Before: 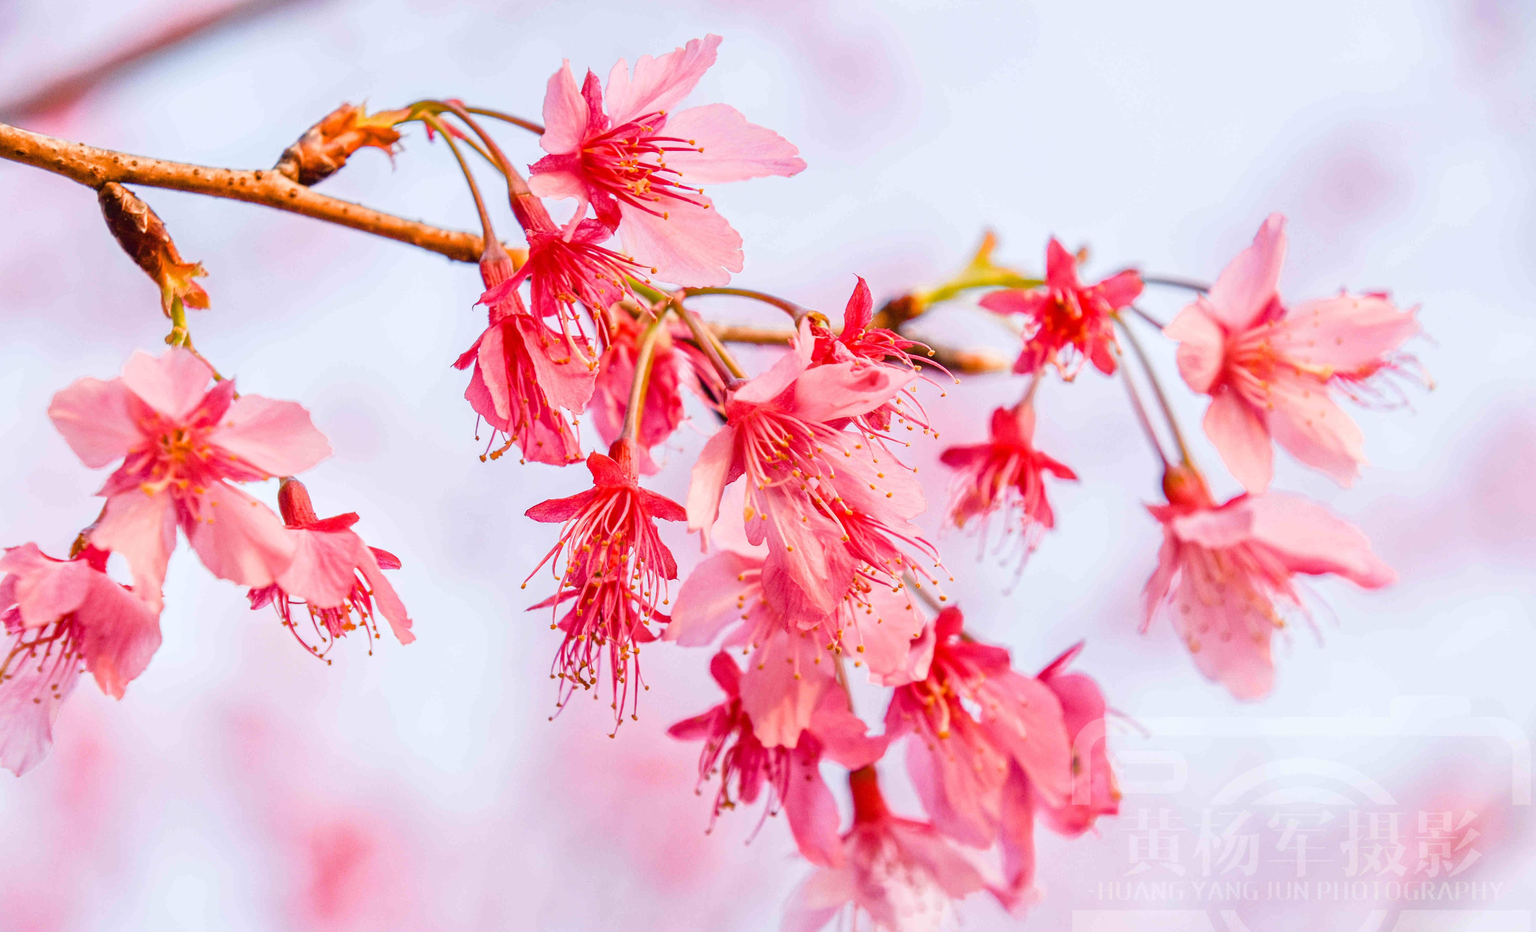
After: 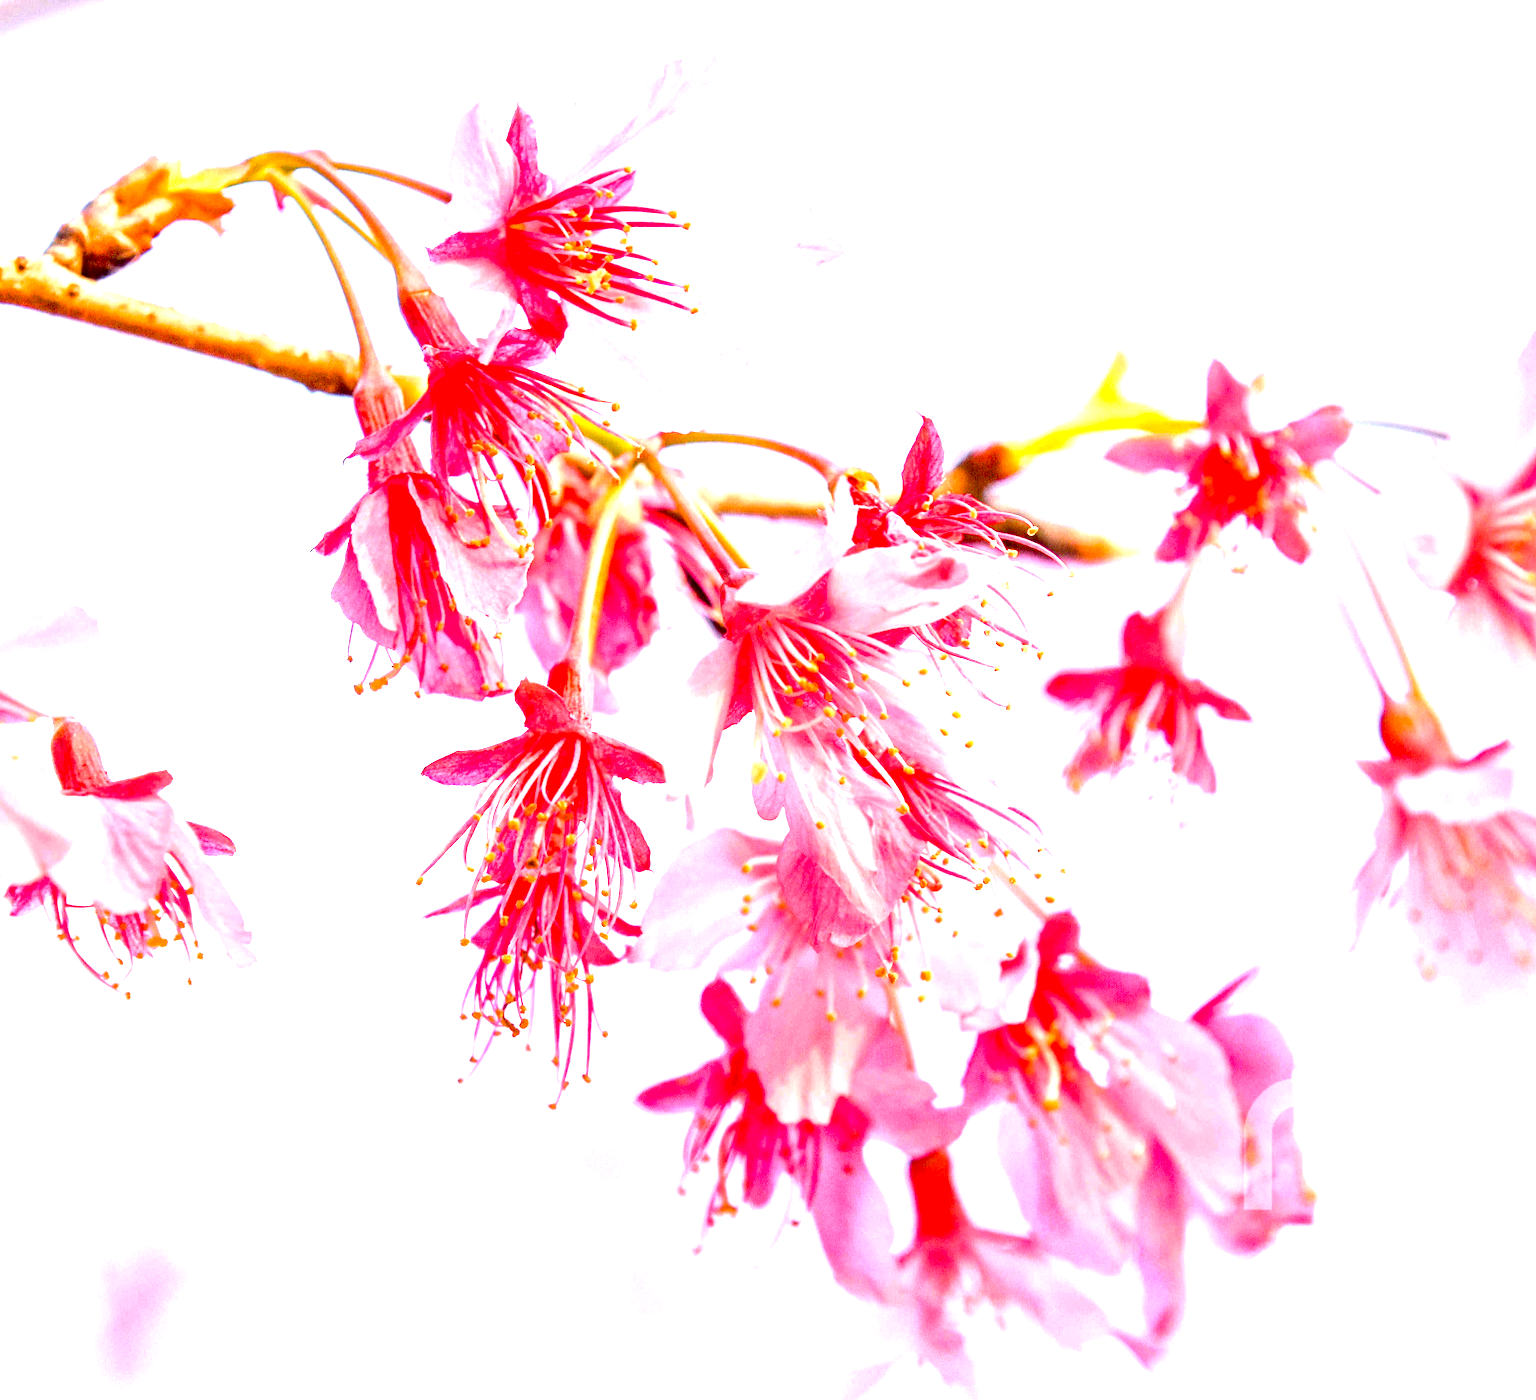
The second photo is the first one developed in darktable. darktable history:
crop and rotate: left 15.923%, right 17.529%
exposure: black level correction 0.008, exposure 1.434 EV, compensate exposure bias true, compensate highlight preservation false
